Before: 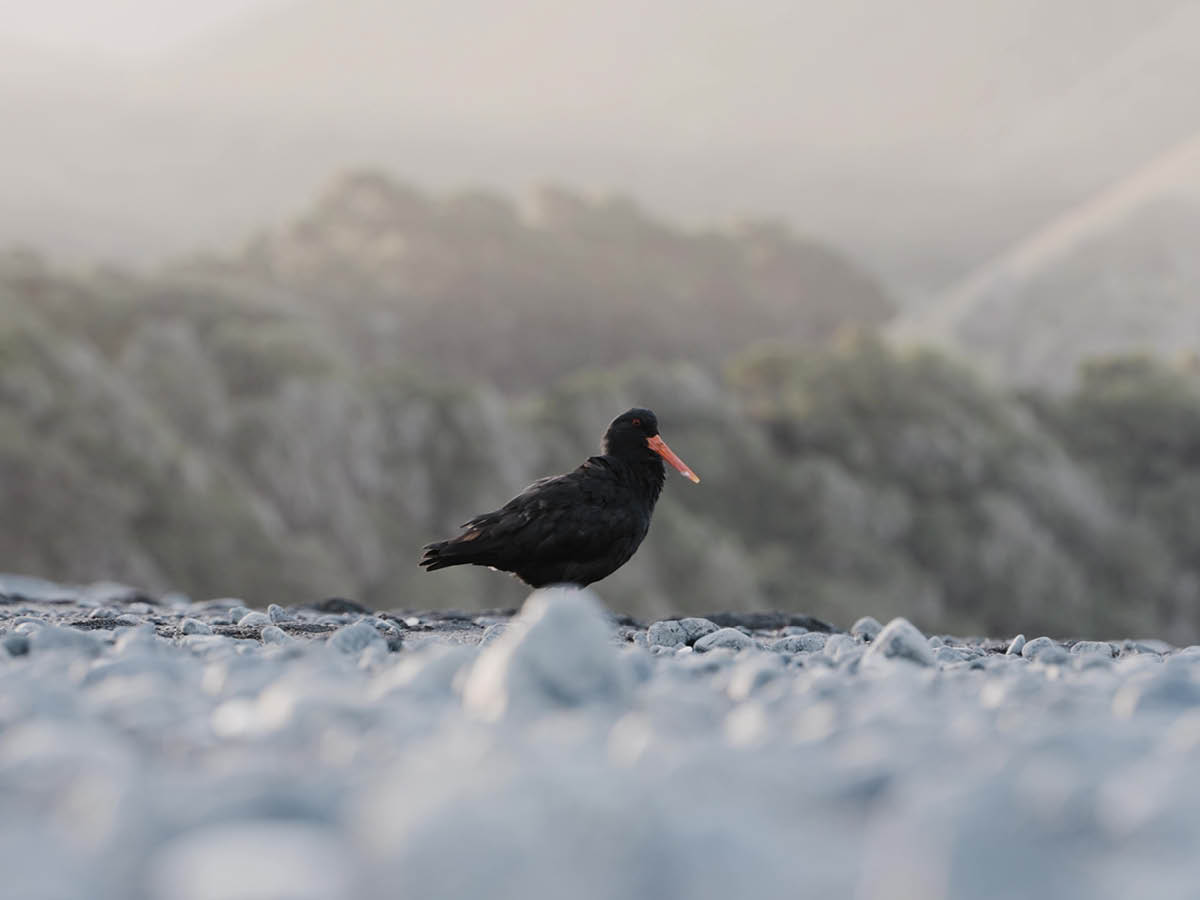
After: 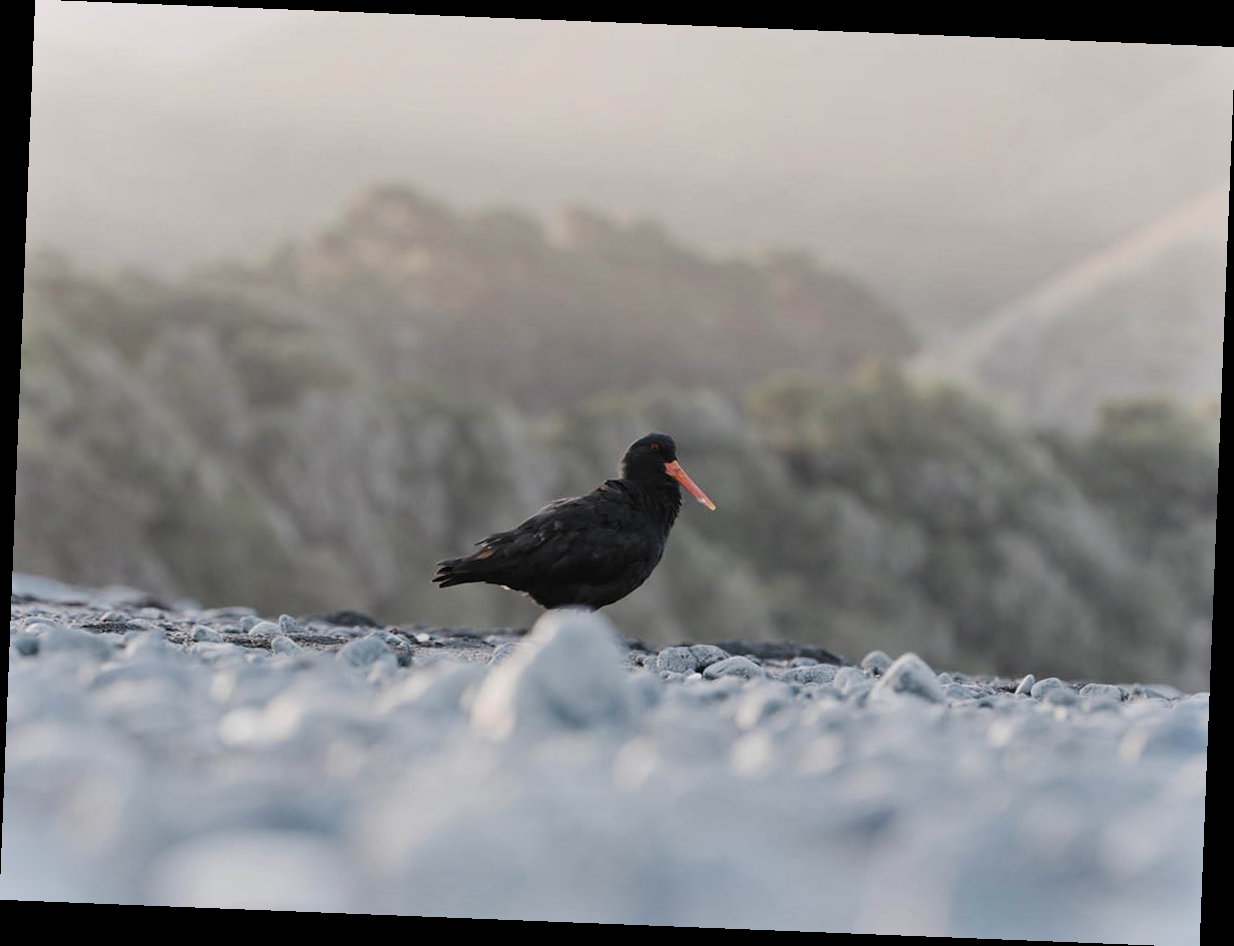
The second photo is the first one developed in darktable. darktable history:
color zones: curves: ch0 [(0, 0.5) (0.143, 0.5) (0.286, 0.5) (0.429, 0.5) (0.571, 0.5) (0.714, 0.476) (0.857, 0.5) (1, 0.5)]; ch2 [(0, 0.5) (0.143, 0.5) (0.286, 0.5) (0.429, 0.5) (0.571, 0.5) (0.714, 0.487) (0.857, 0.5) (1, 0.5)]
rotate and perspective: rotation 2.27°, automatic cropping off
shadows and highlights: low approximation 0.01, soften with gaussian
